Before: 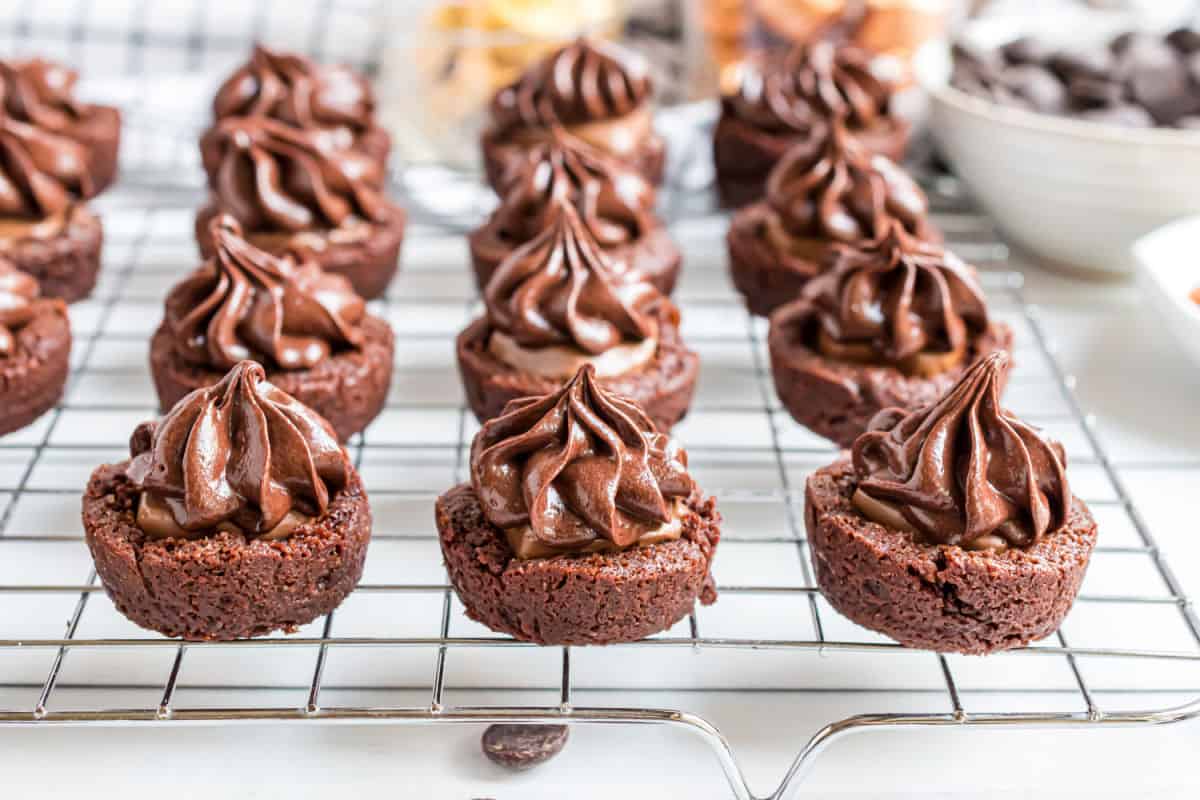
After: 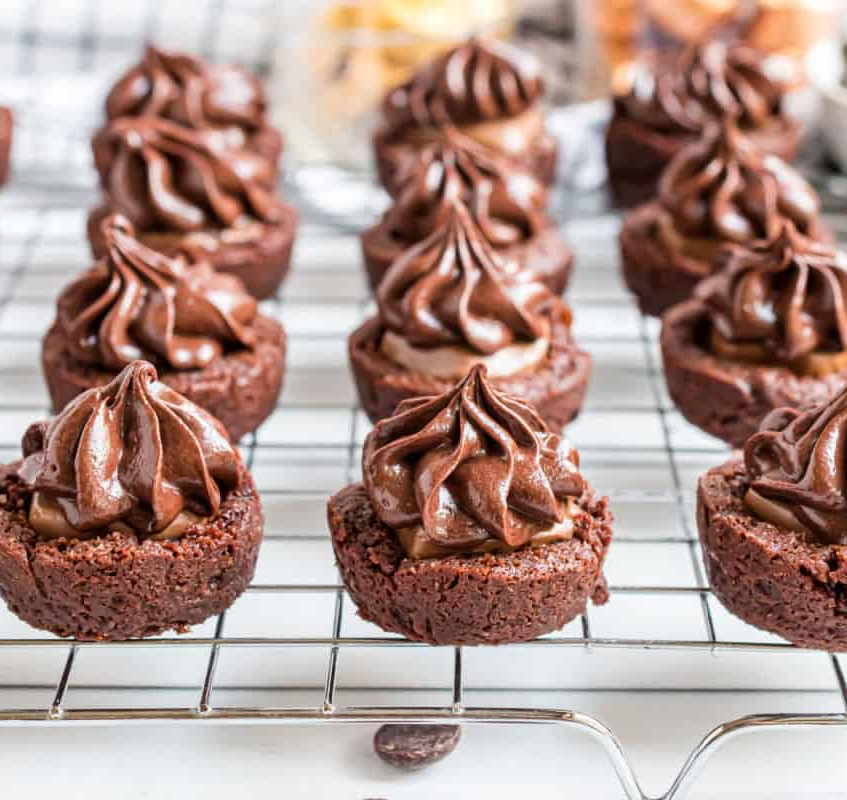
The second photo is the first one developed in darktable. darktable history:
crop and rotate: left 9.064%, right 20.311%
